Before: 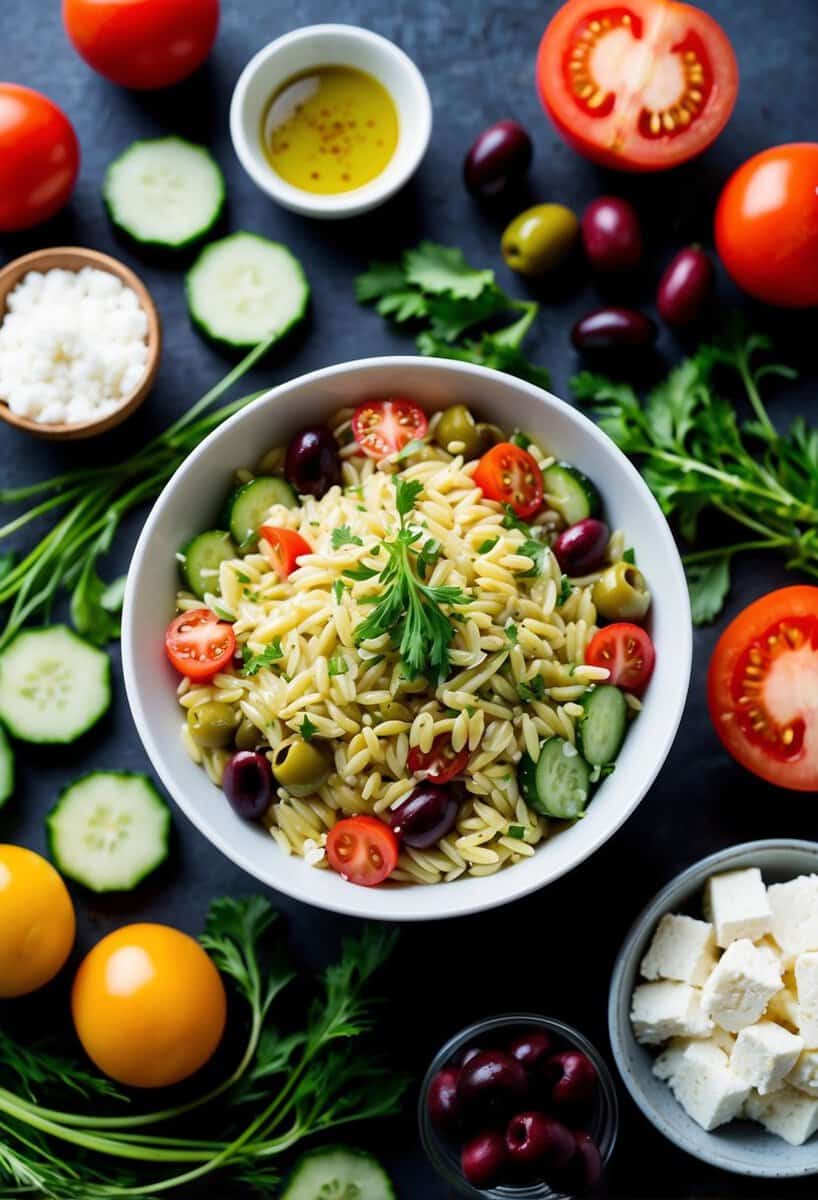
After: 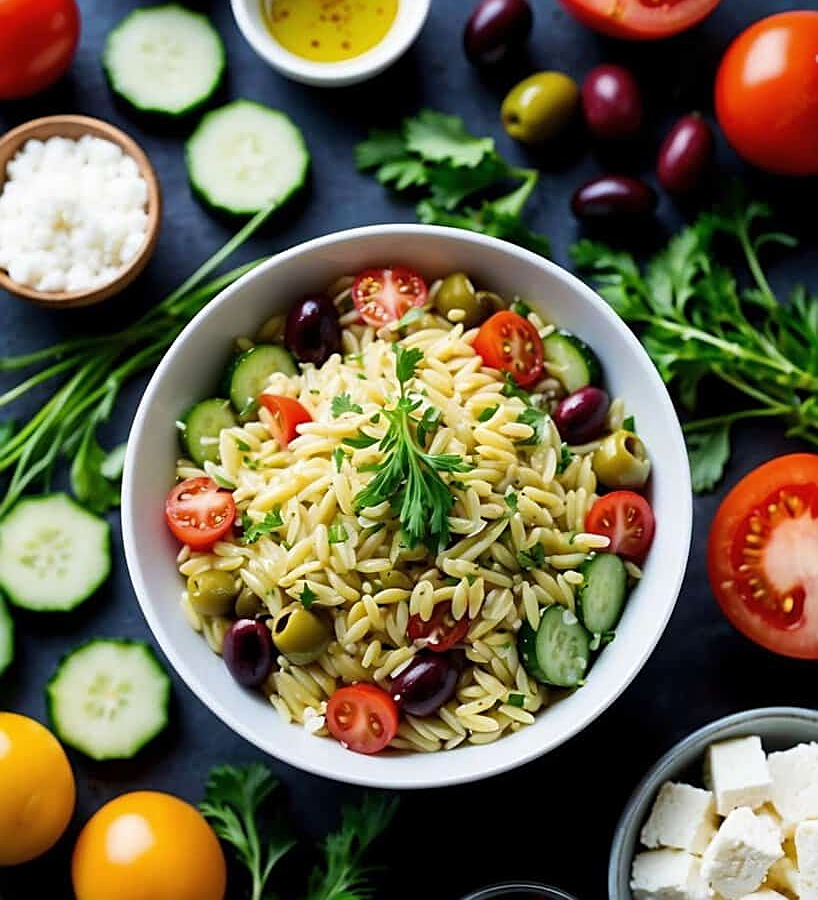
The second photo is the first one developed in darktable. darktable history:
tone equalizer: -7 EV 0.133 EV, mask exposure compensation -0.501 EV
color zones: curves: ch0 [(0.068, 0.464) (0.25, 0.5) (0.48, 0.508) (0.75, 0.536) (0.886, 0.476) (0.967, 0.456)]; ch1 [(0.066, 0.456) (0.25, 0.5) (0.616, 0.508) (0.746, 0.56) (0.934, 0.444)]
crop: top 11.023%, bottom 13.951%
sharpen: amount 0.54
